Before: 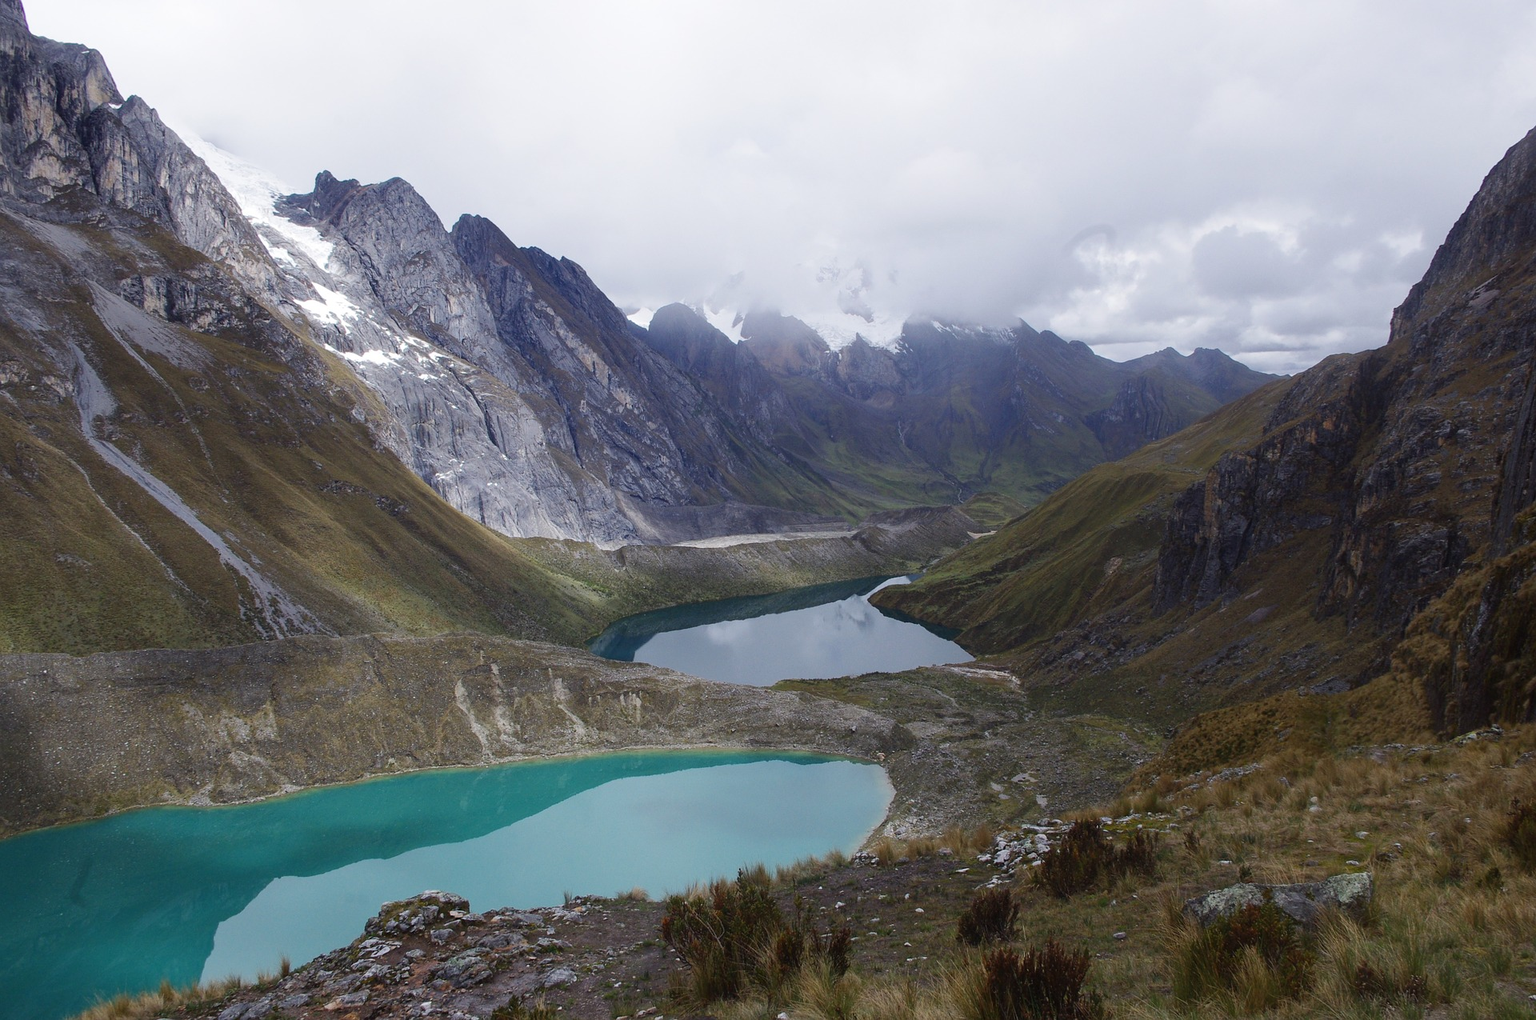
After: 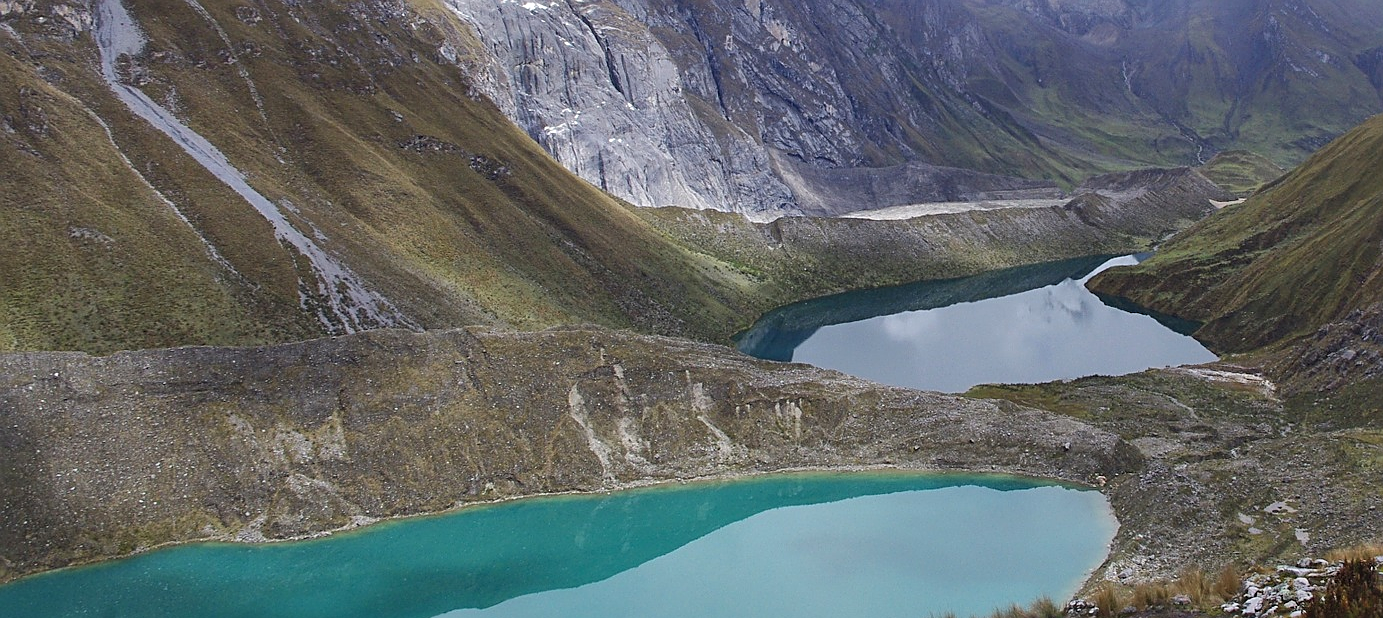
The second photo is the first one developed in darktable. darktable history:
exposure: compensate highlight preservation false
shadows and highlights: shadows 60, highlights -60.23, soften with gaussian
sharpen: on, module defaults
levels: levels [0, 0.474, 0.947]
crop: top 36.498%, right 27.964%, bottom 14.995%
